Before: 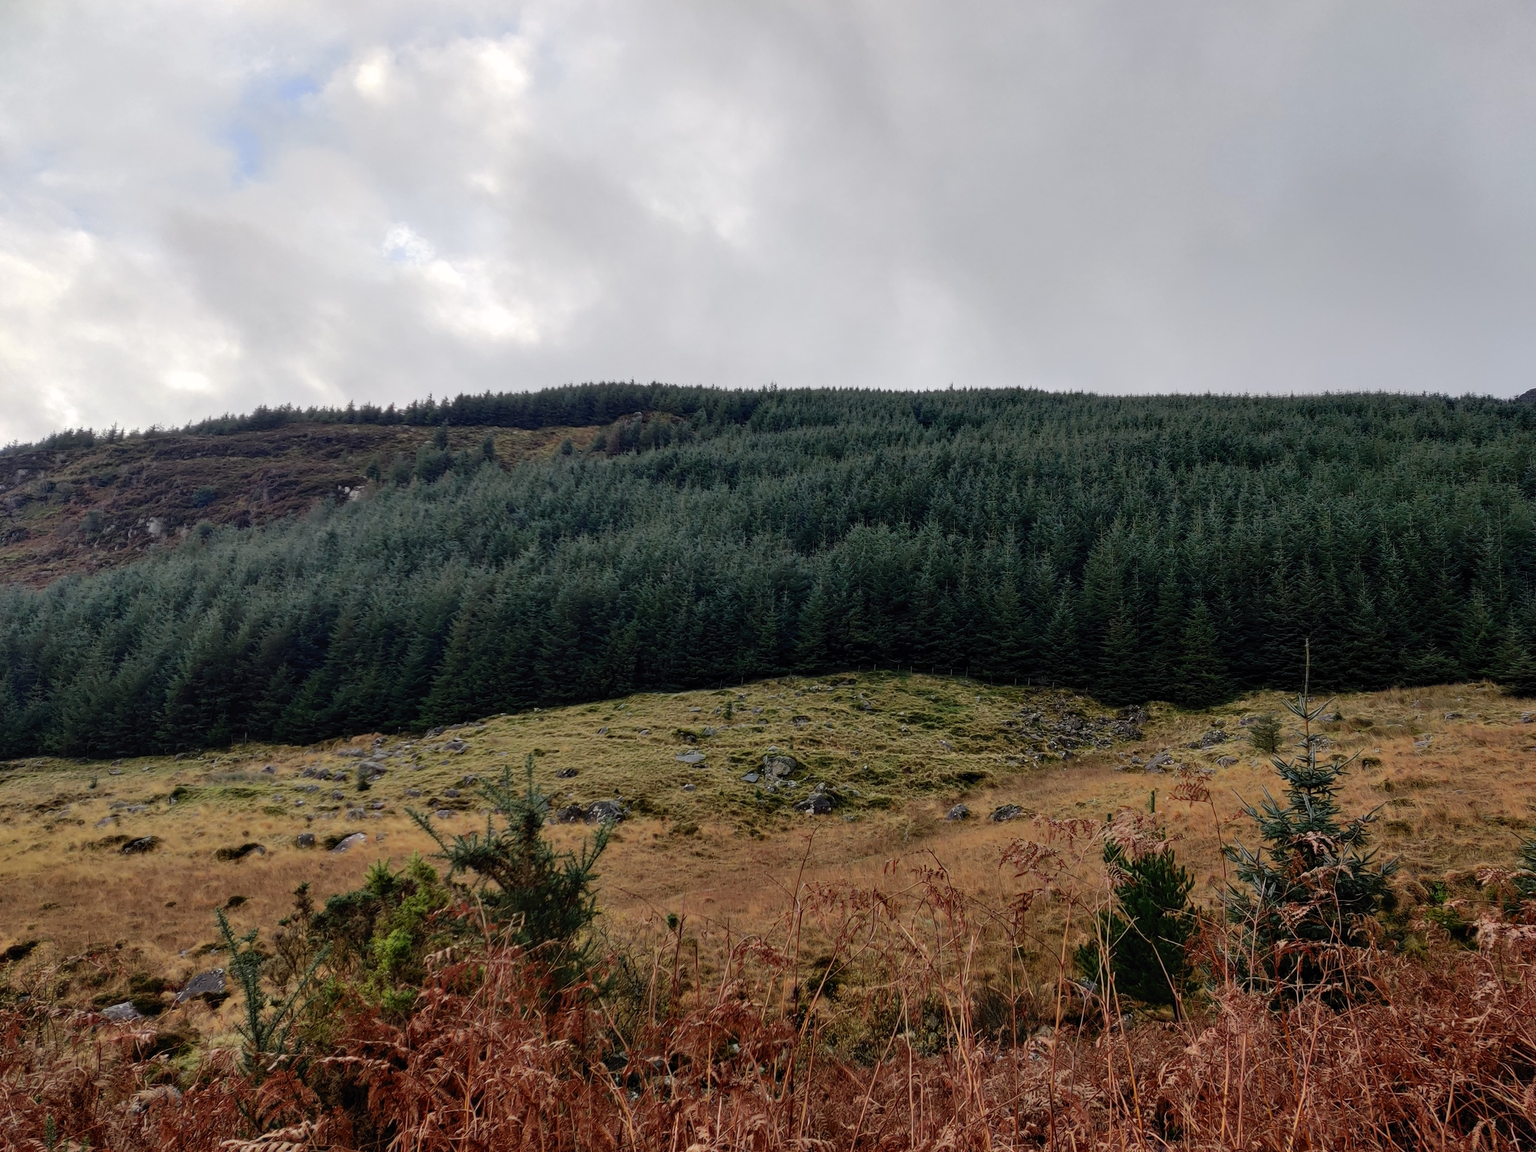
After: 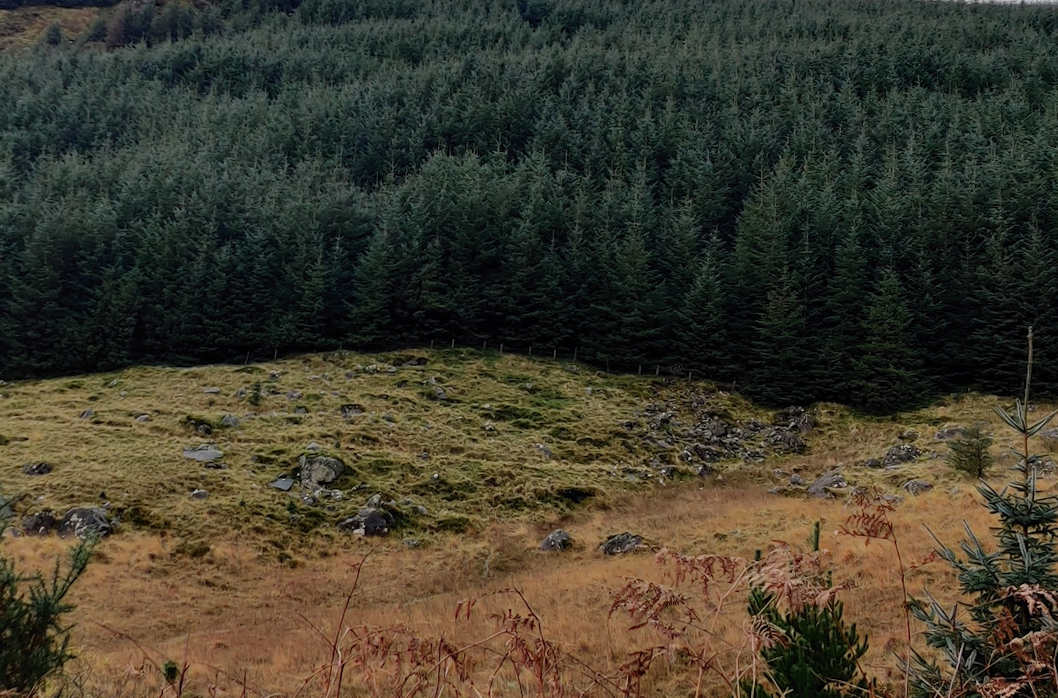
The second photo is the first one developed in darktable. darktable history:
crop: left 35.03%, top 36.625%, right 14.663%, bottom 20.057%
rotate and perspective: rotation 2.17°, automatic cropping off
